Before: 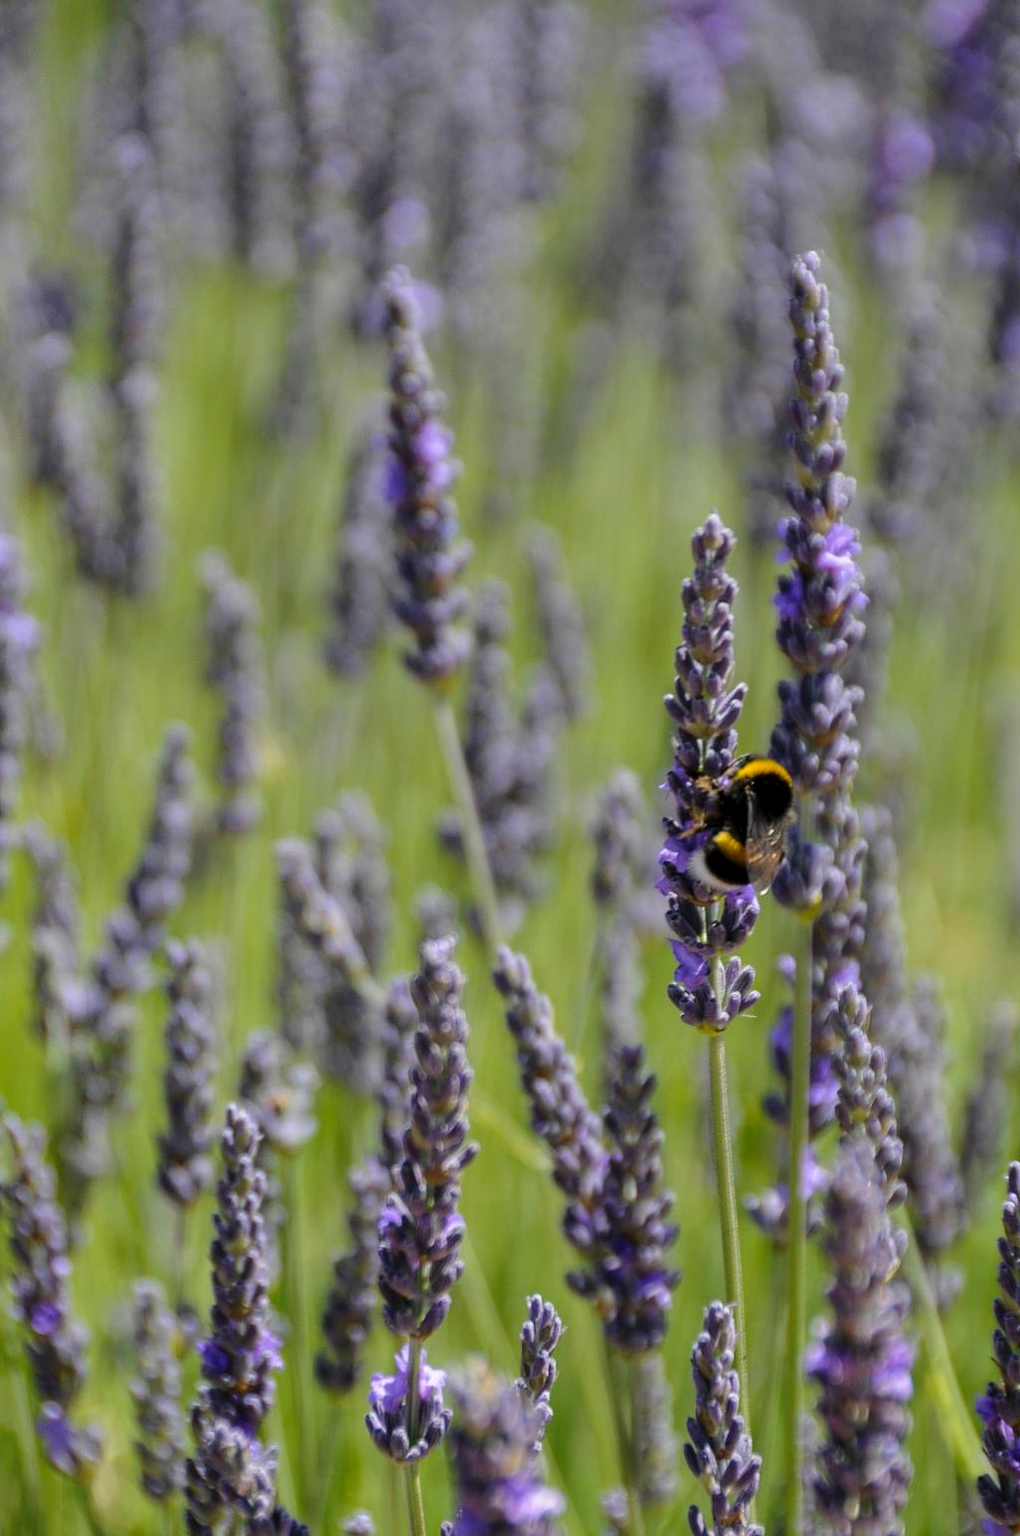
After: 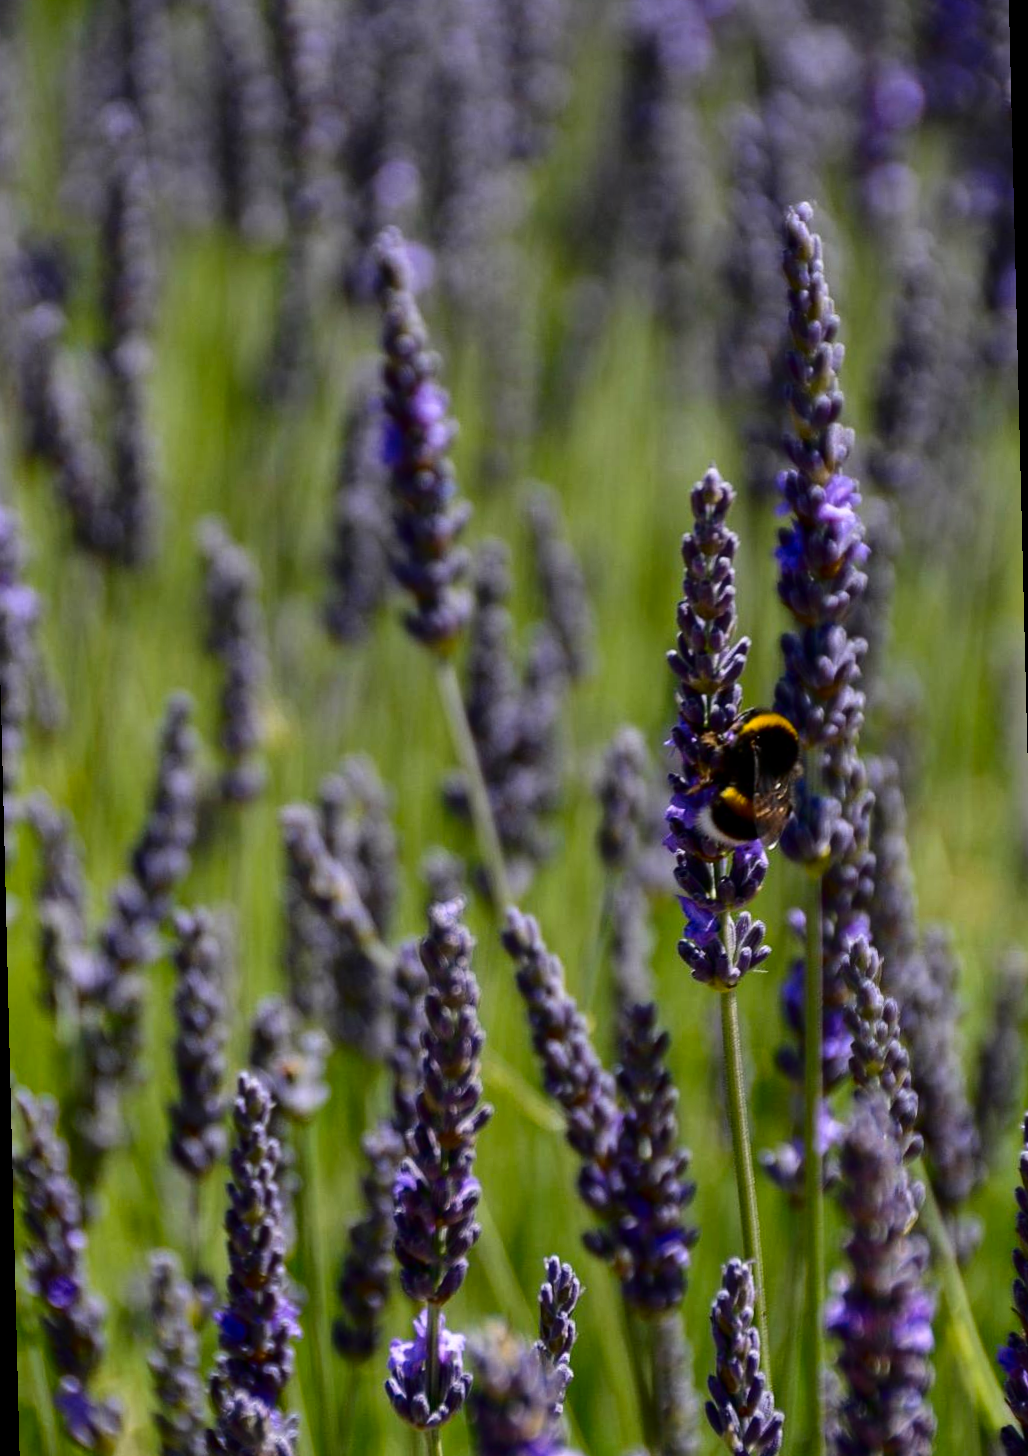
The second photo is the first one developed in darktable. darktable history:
rotate and perspective: rotation -1.42°, crop left 0.016, crop right 0.984, crop top 0.035, crop bottom 0.965
contrast brightness saturation: contrast 0.19, brightness -0.24, saturation 0.11
shadows and highlights: shadows 20.91, highlights -35.45, soften with gaussian
color calibration: illuminant custom, x 0.348, y 0.366, temperature 4940.58 K
